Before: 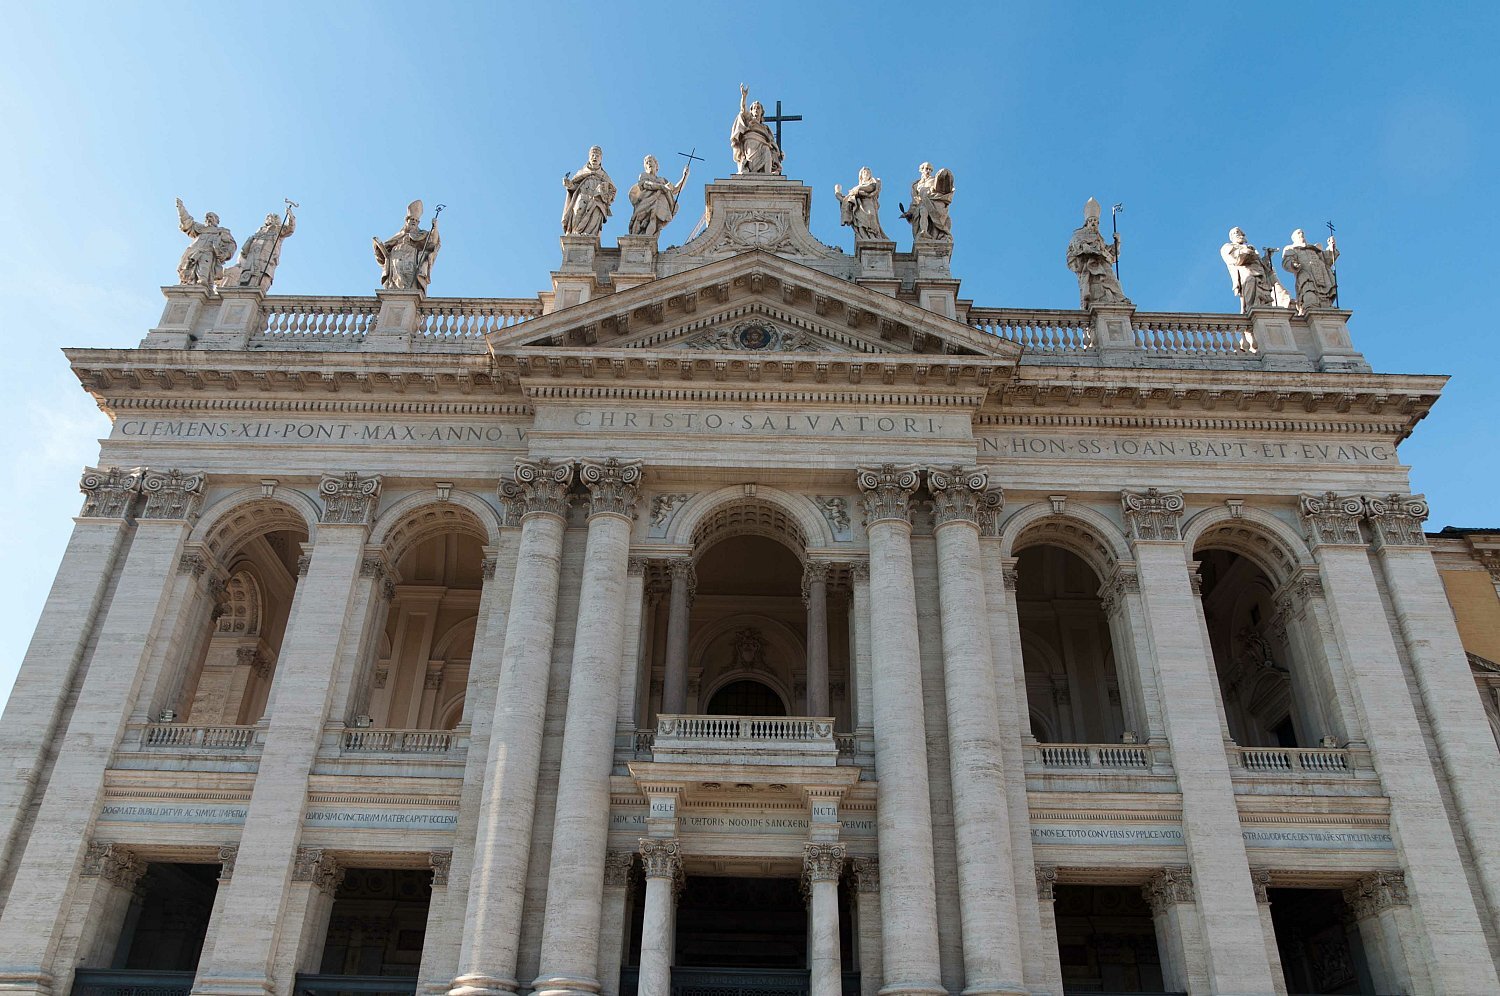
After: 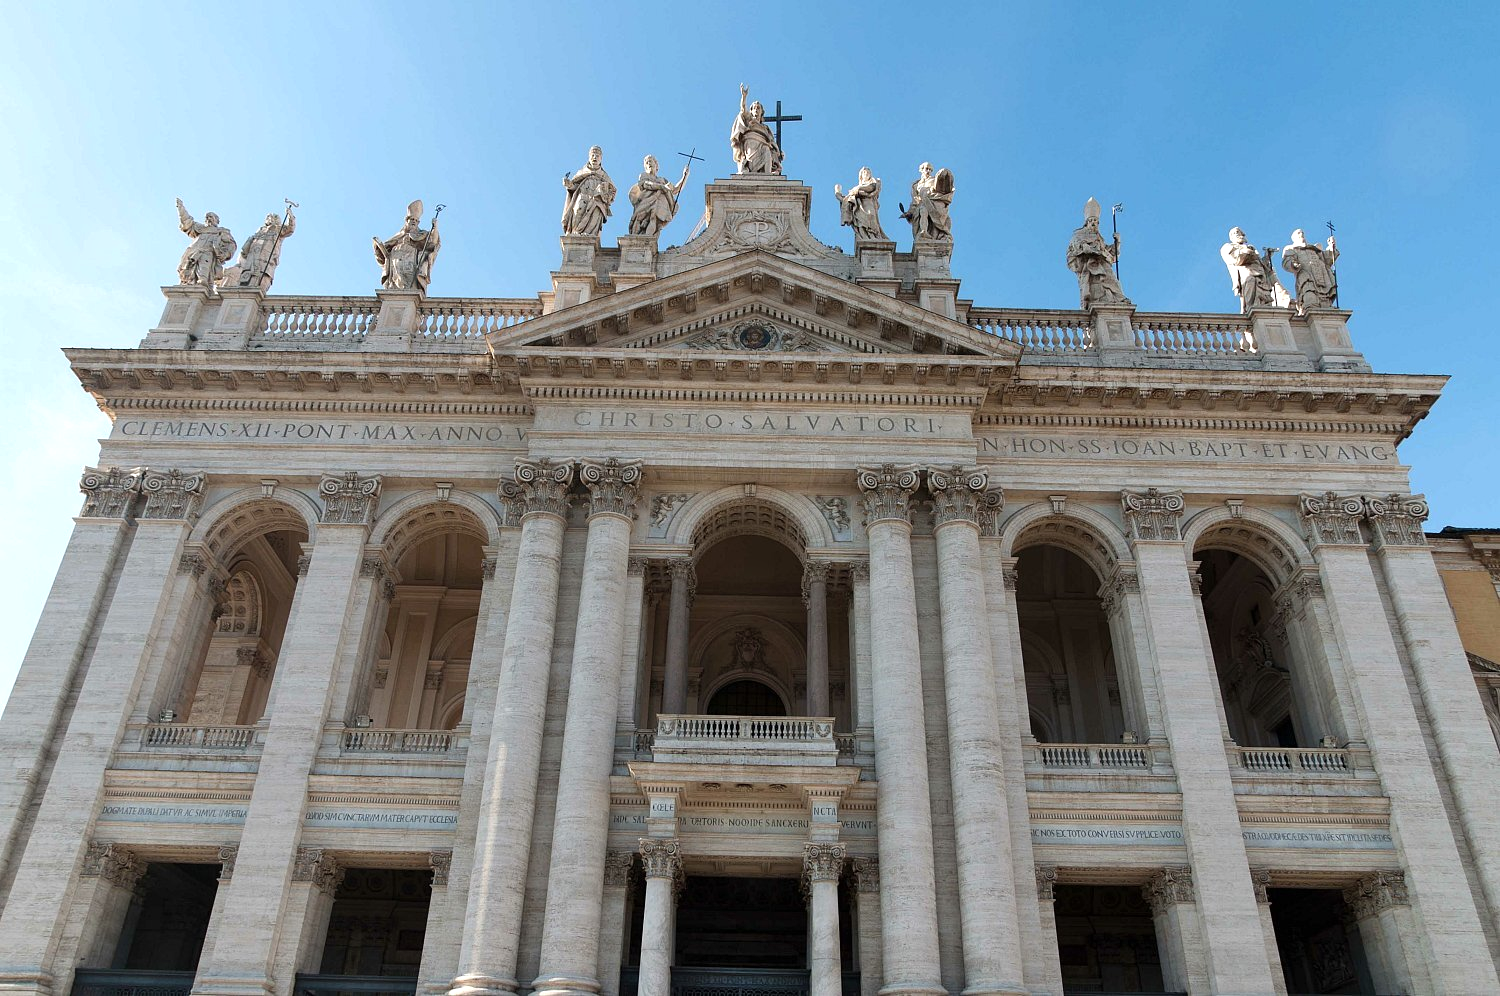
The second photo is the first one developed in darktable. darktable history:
shadows and highlights: radius 46.03, white point adjustment 6.83, compress 79.59%, soften with gaussian
